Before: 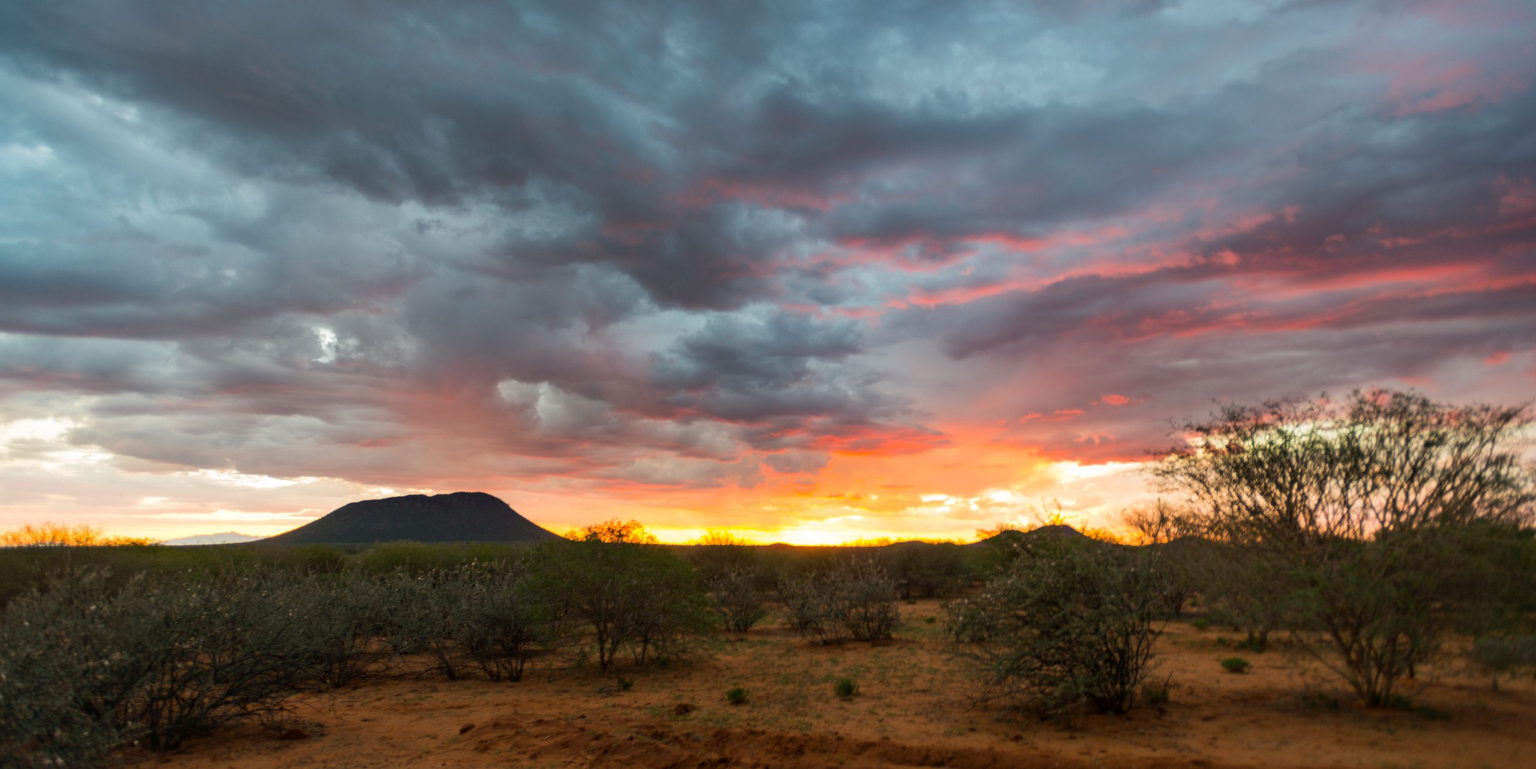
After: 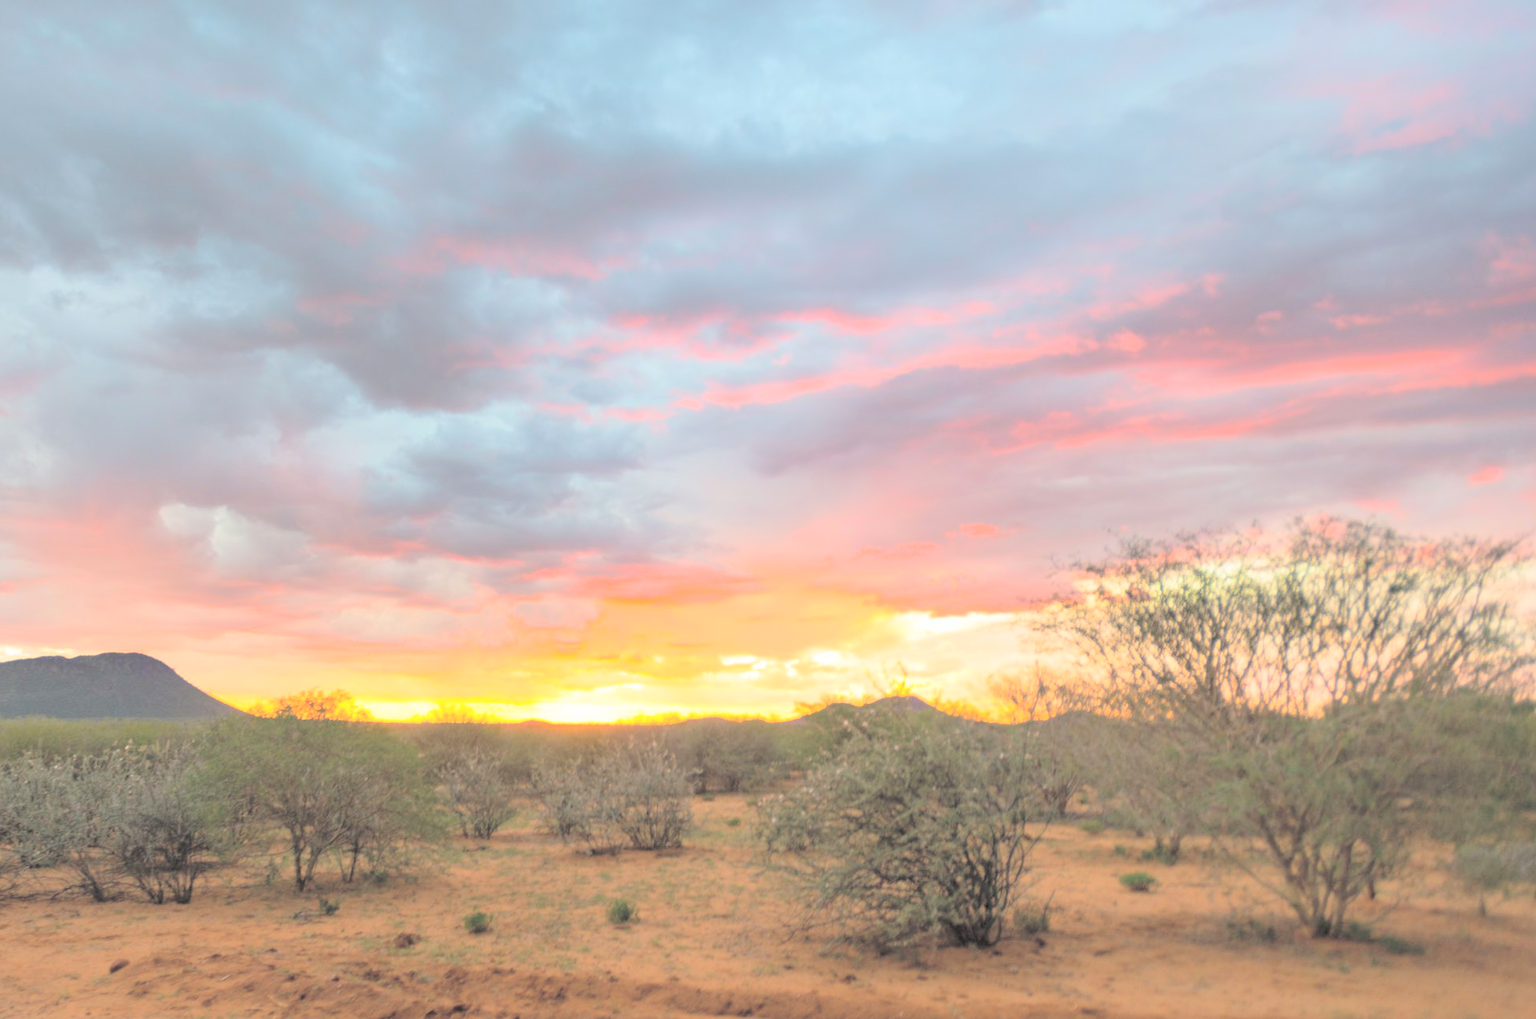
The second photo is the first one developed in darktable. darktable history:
rotate and perspective: crop left 0, crop top 0
crop and rotate: left 24.6%
contrast brightness saturation: brightness 1
